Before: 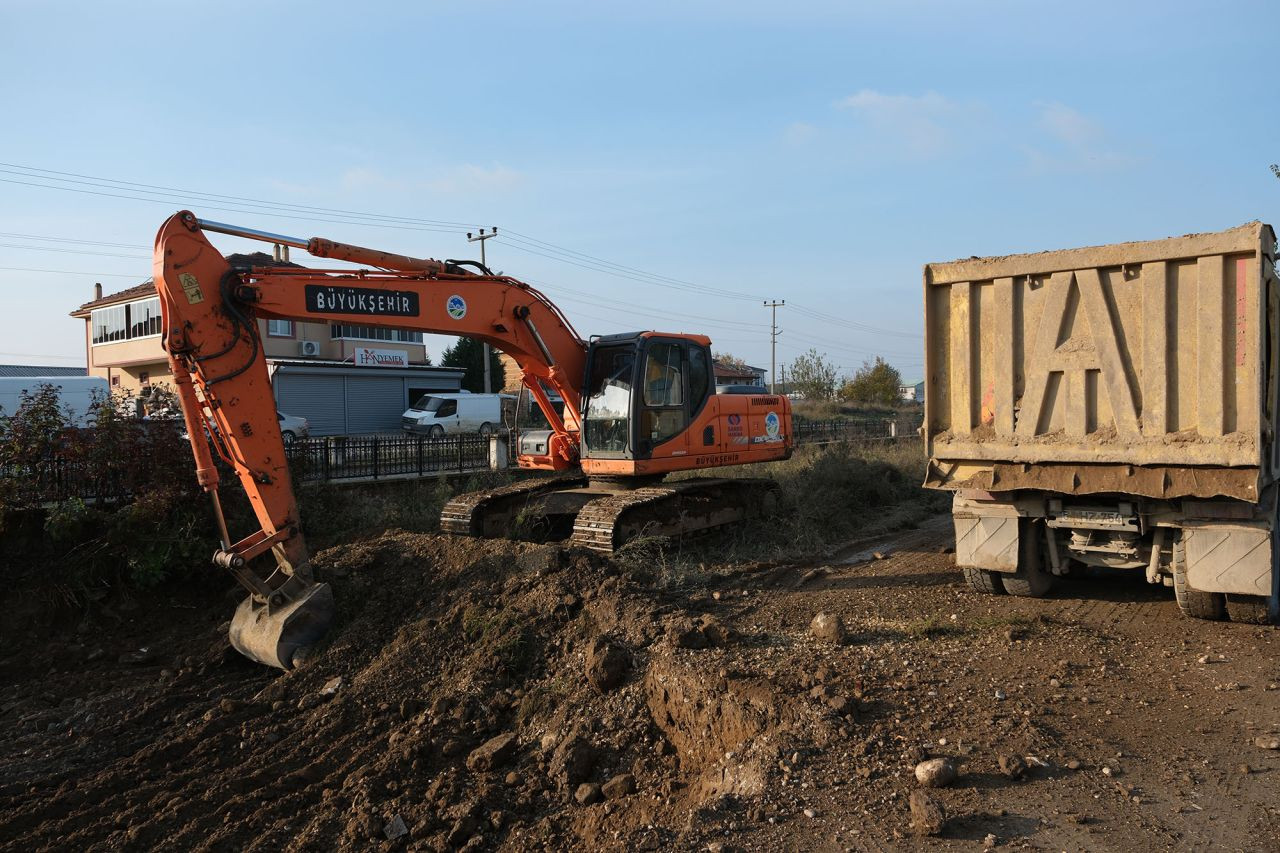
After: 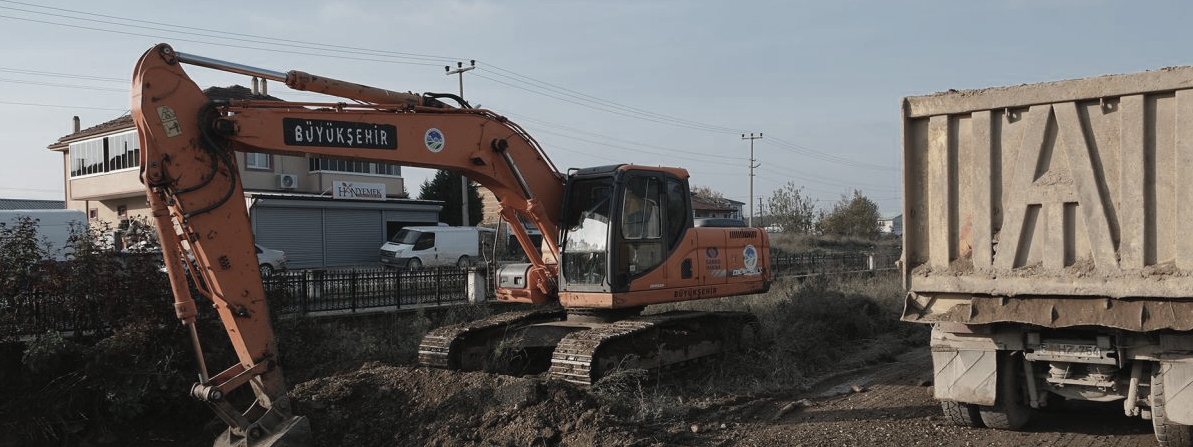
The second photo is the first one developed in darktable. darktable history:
contrast brightness saturation: contrast -0.049, saturation -0.417
color zones: curves: ch0 [(0, 0.5) (0.125, 0.4) (0.25, 0.5) (0.375, 0.4) (0.5, 0.4) (0.625, 0.35) (0.75, 0.35) (0.875, 0.5)]; ch1 [(0, 0.35) (0.125, 0.45) (0.25, 0.35) (0.375, 0.35) (0.5, 0.35) (0.625, 0.35) (0.75, 0.45) (0.875, 0.35)]; ch2 [(0, 0.6) (0.125, 0.5) (0.25, 0.5) (0.375, 0.6) (0.5, 0.6) (0.625, 0.5) (0.75, 0.5) (0.875, 0.5)]
crop: left 1.78%, top 19.604%, right 5.004%, bottom 27.972%
